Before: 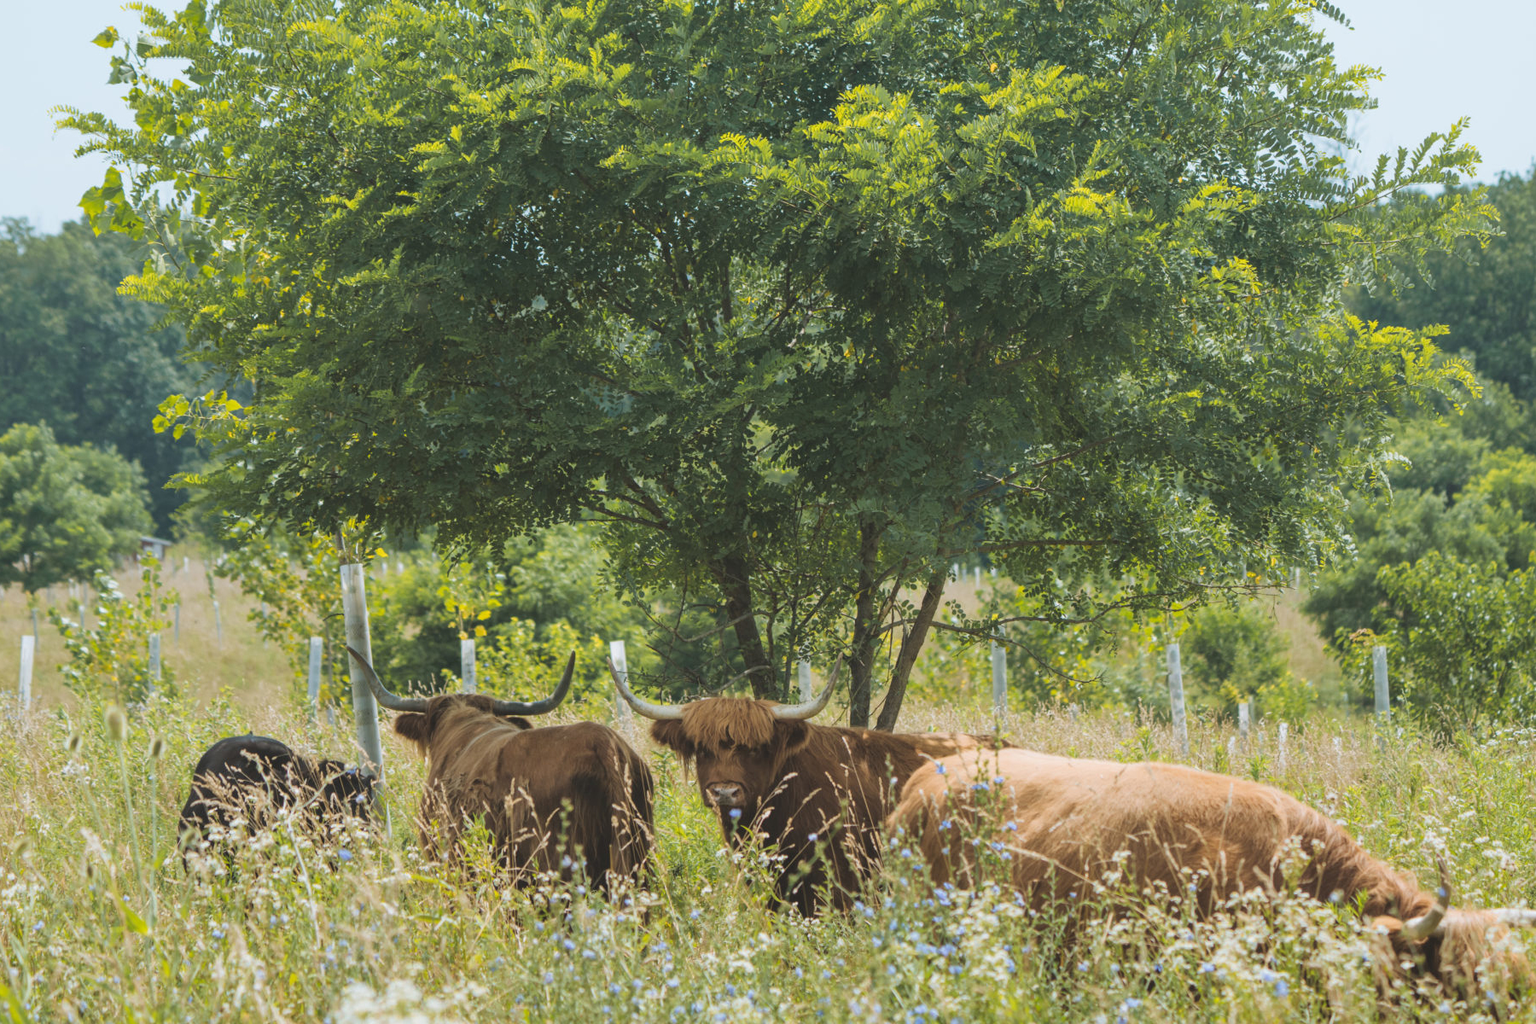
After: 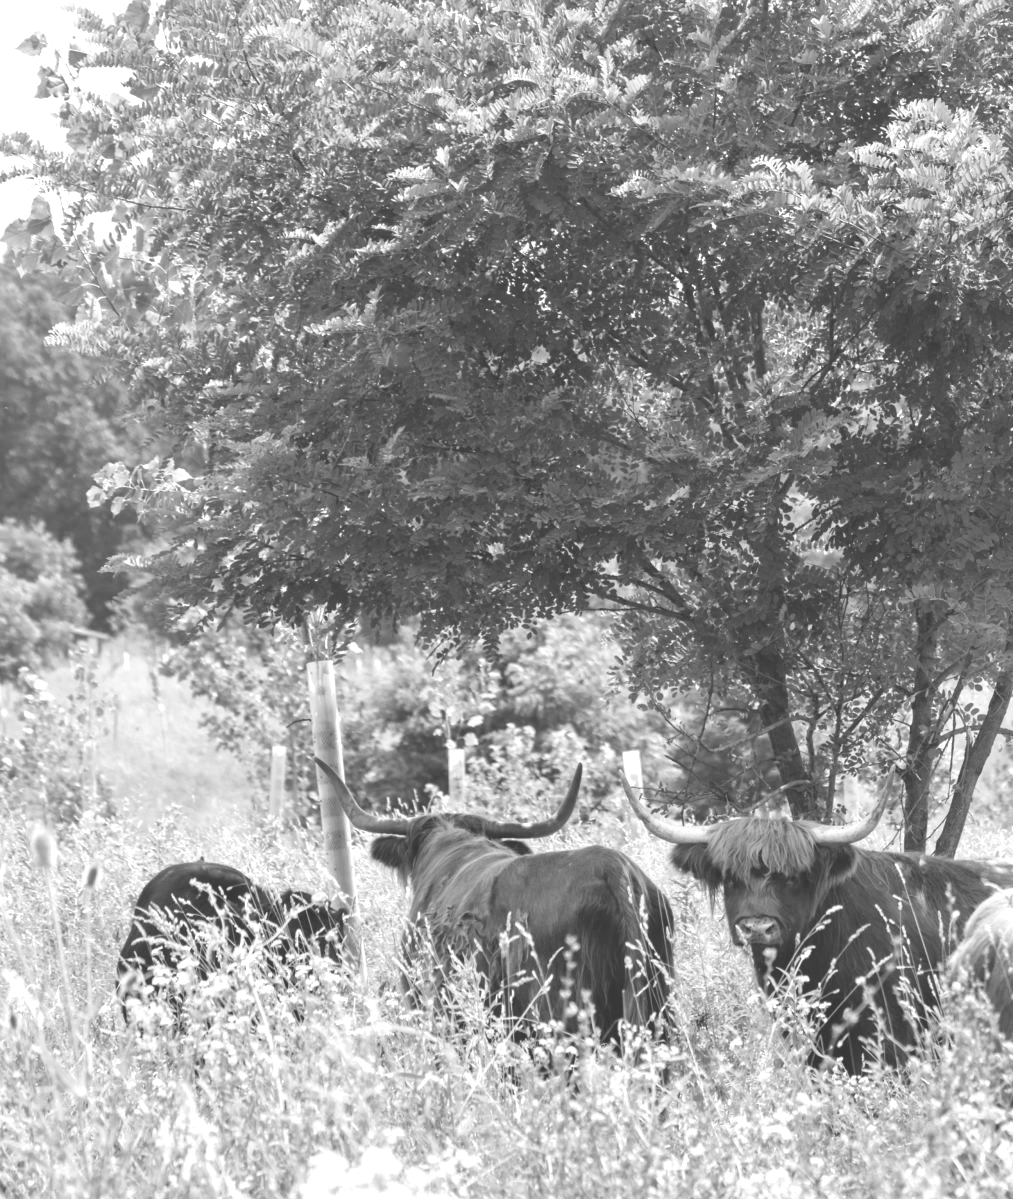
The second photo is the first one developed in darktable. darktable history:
exposure: black level correction 0.001, exposure 0.955 EV, compensate exposure bias true, compensate highlight preservation false
white balance: red 0.954, blue 1.079
crop: left 5.114%, right 38.589%
monochrome: size 1
